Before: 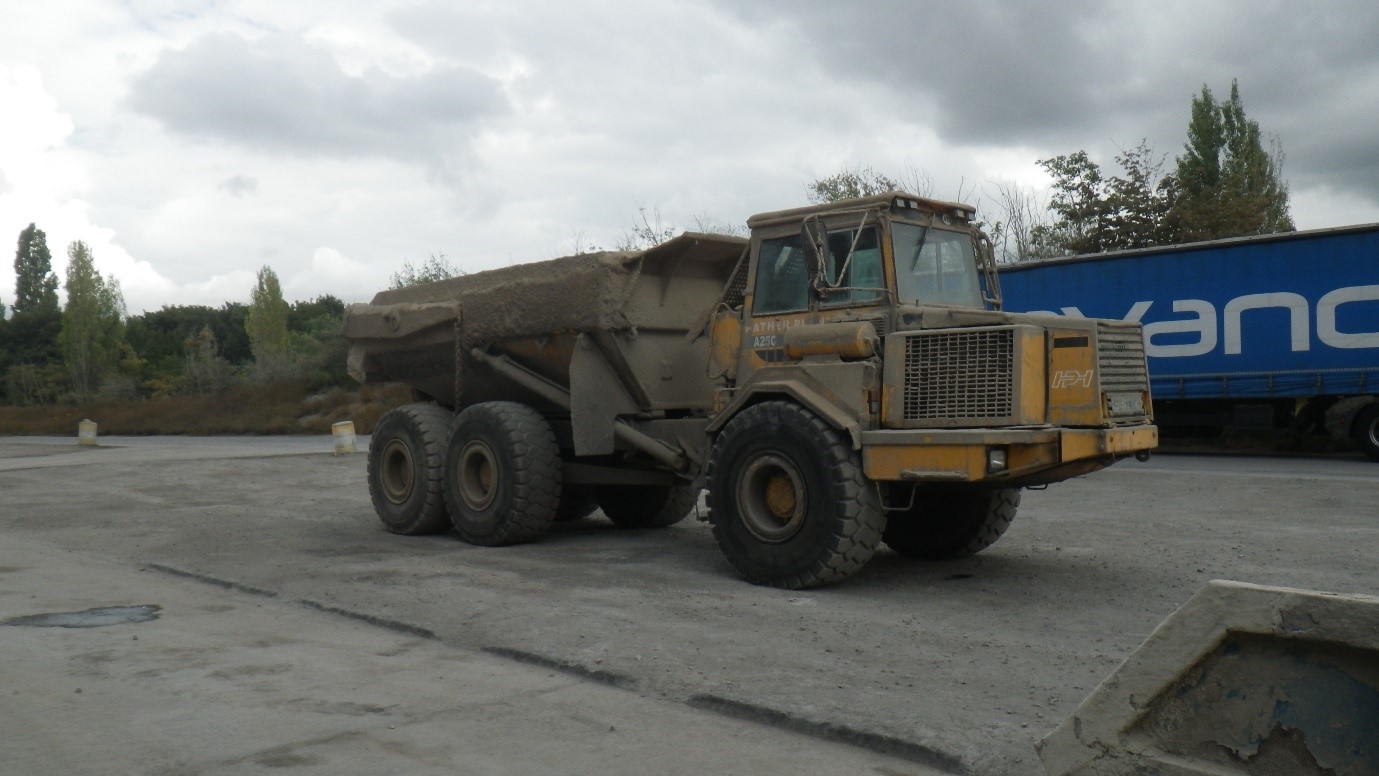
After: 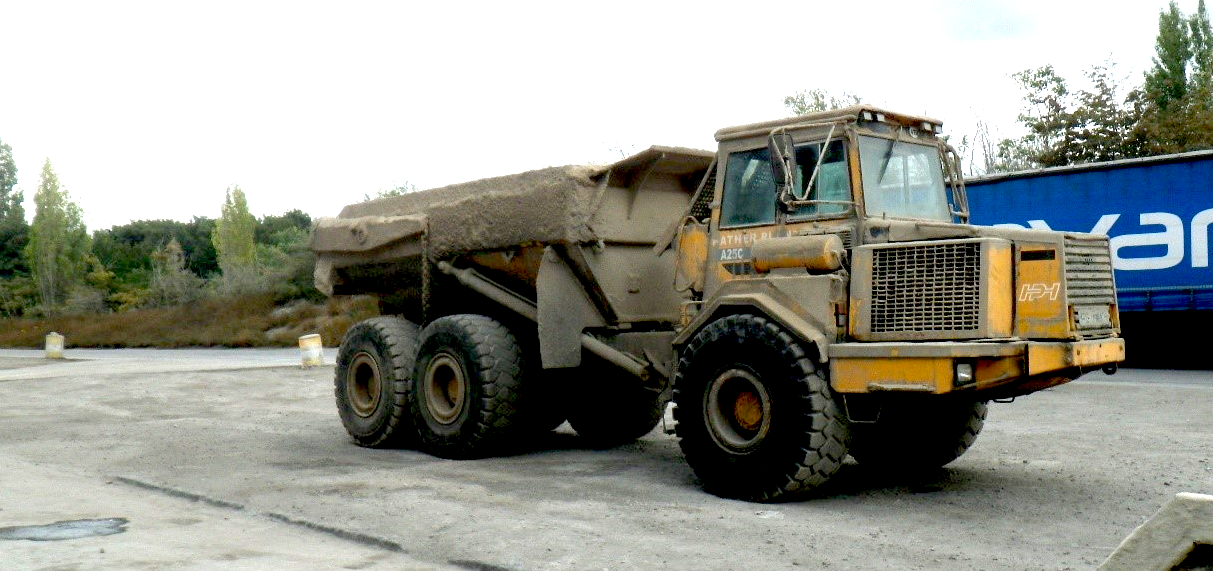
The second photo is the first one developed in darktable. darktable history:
crop and rotate: left 2.425%, top 11.305%, right 9.6%, bottom 15.08%
exposure: black level correction 0.016, exposure 1.774 EV, compensate highlight preservation false
